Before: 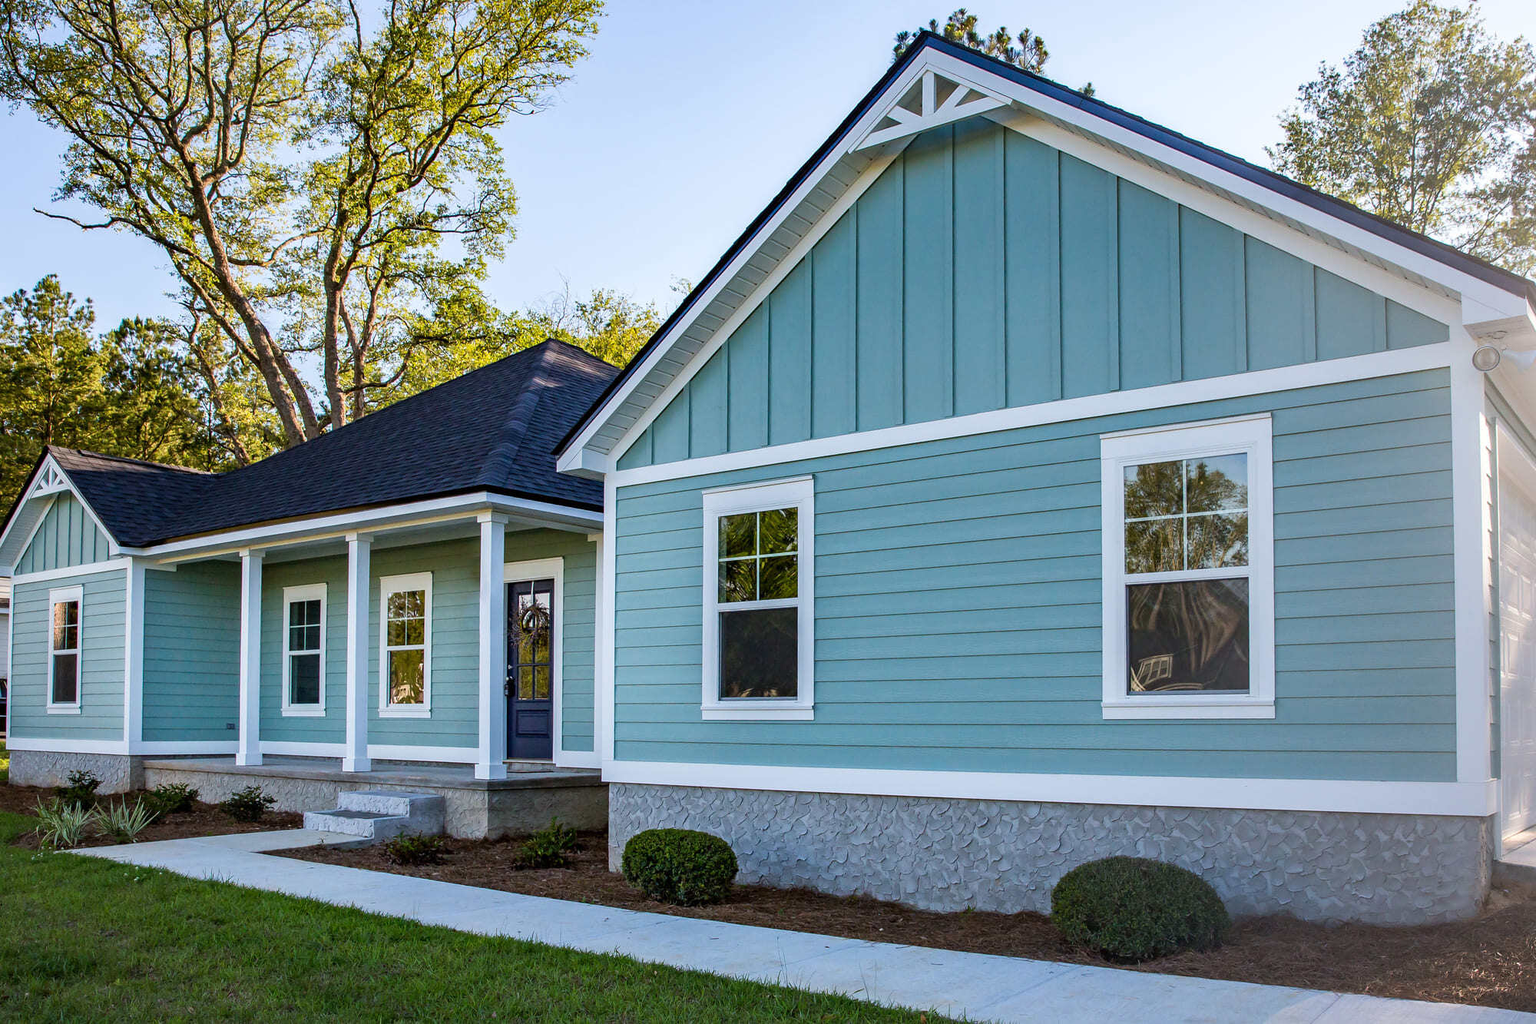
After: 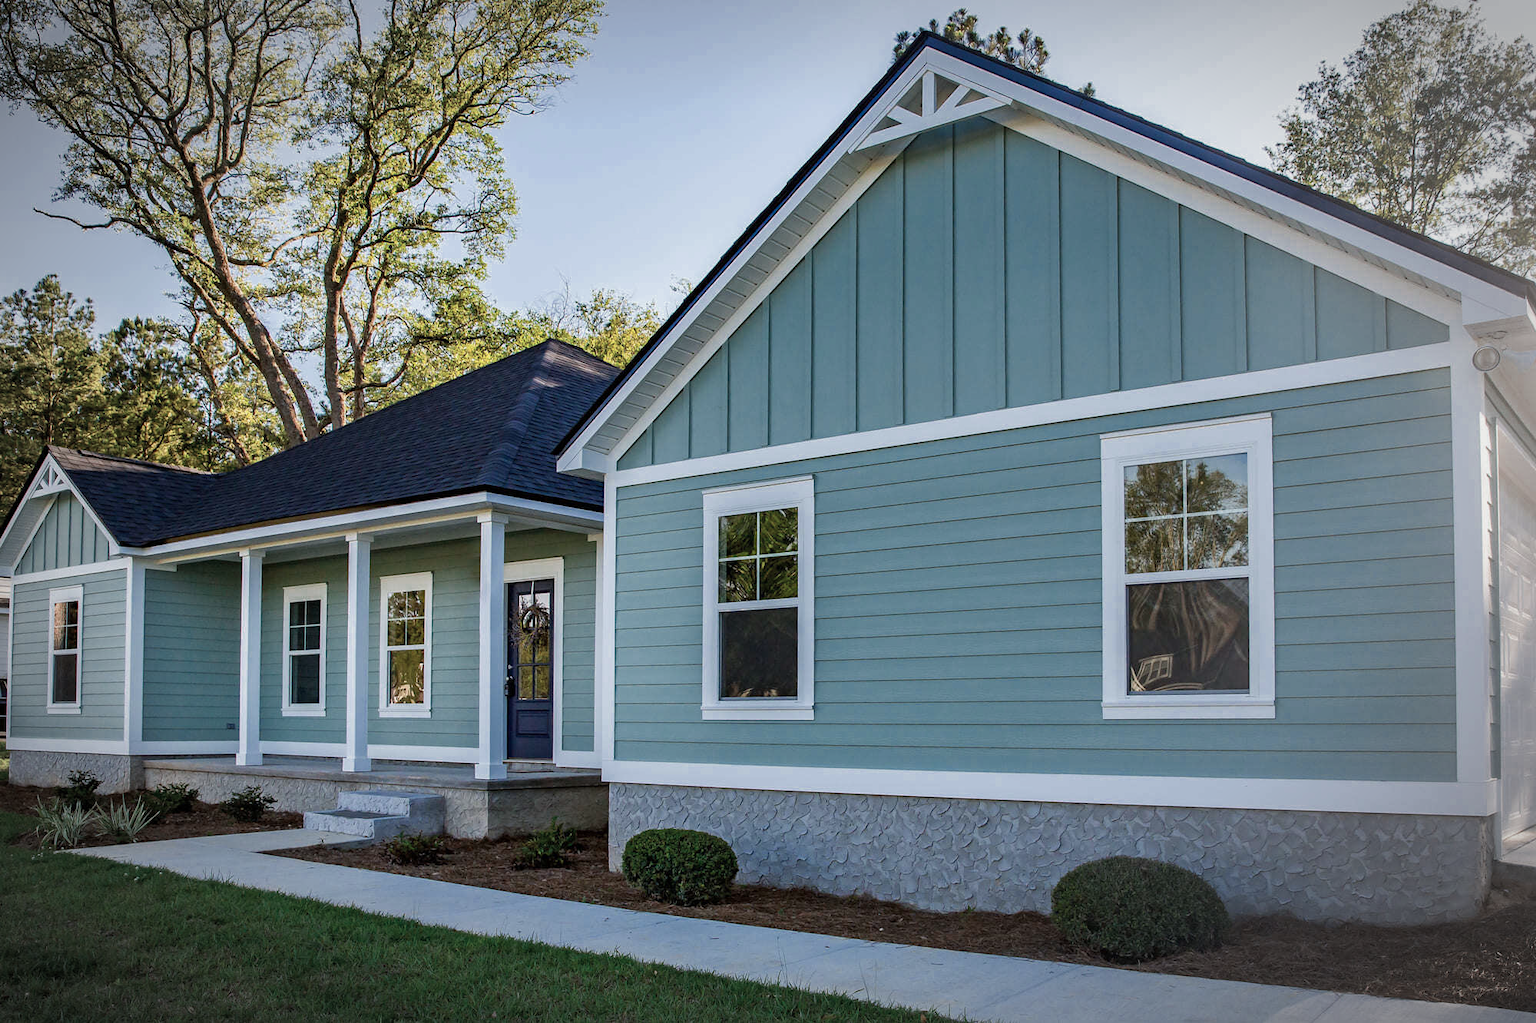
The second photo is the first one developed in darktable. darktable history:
color zones: curves: ch0 [(0, 0.5) (0.125, 0.4) (0.25, 0.5) (0.375, 0.4) (0.5, 0.4) (0.625, 0.35) (0.75, 0.35) (0.875, 0.5)]; ch1 [(0, 0.35) (0.125, 0.45) (0.25, 0.35) (0.375, 0.35) (0.5, 0.35) (0.625, 0.35) (0.75, 0.45) (0.875, 0.35)]; ch2 [(0, 0.6) (0.125, 0.5) (0.25, 0.5) (0.375, 0.6) (0.5, 0.6) (0.625, 0.5) (0.75, 0.5) (0.875, 0.5)]
vignetting: automatic ratio true
